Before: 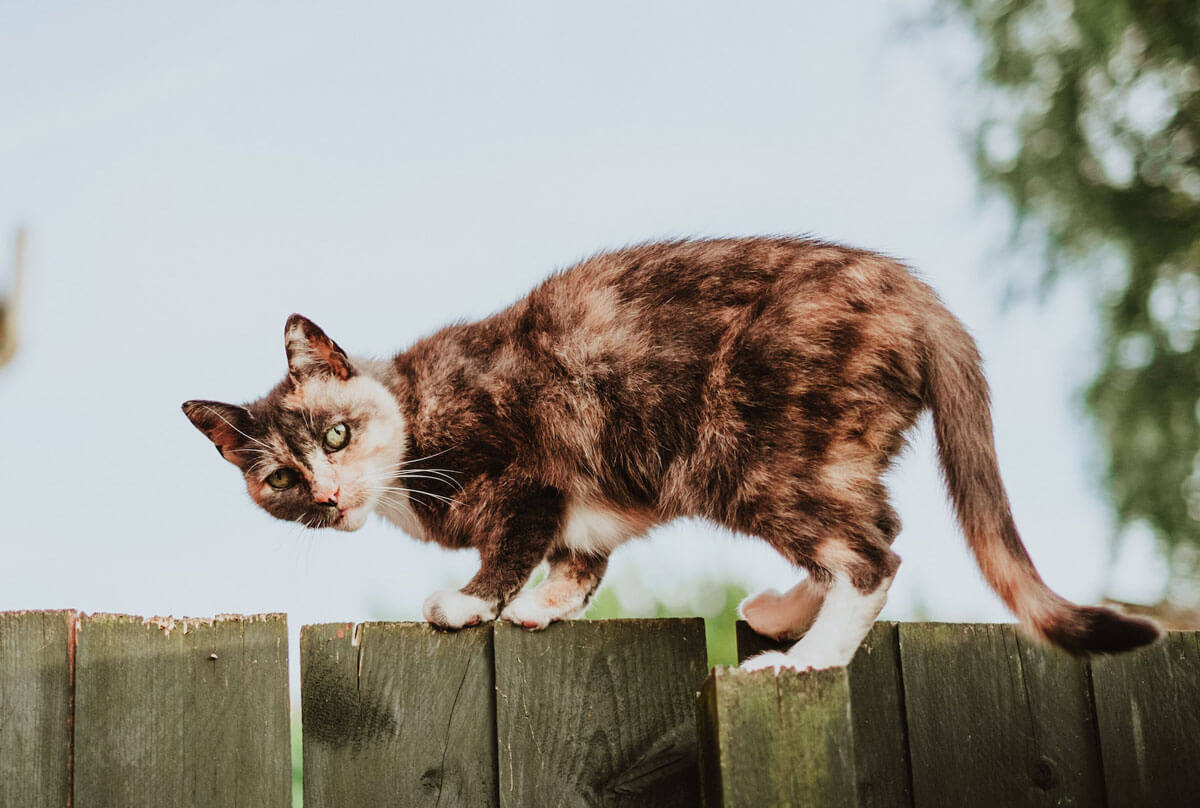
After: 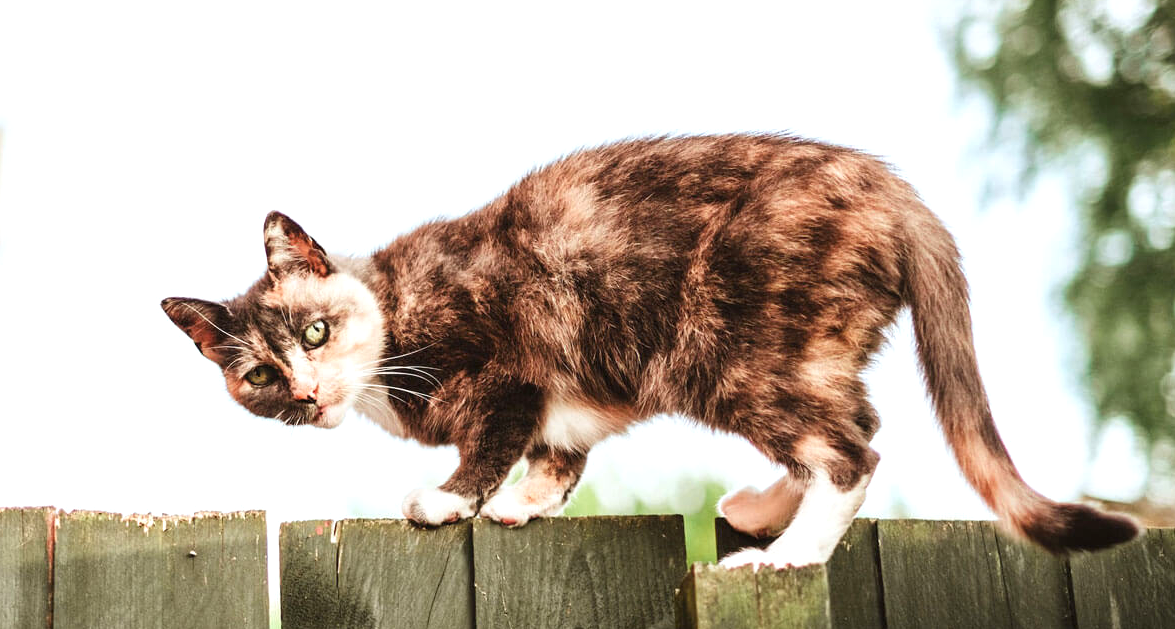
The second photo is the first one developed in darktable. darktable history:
exposure: black level correction 0, exposure 0.7 EV, compensate exposure bias true, compensate highlight preservation false
crop and rotate: left 1.814%, top 12.818%, right 0.25%, bottom 9.225%
